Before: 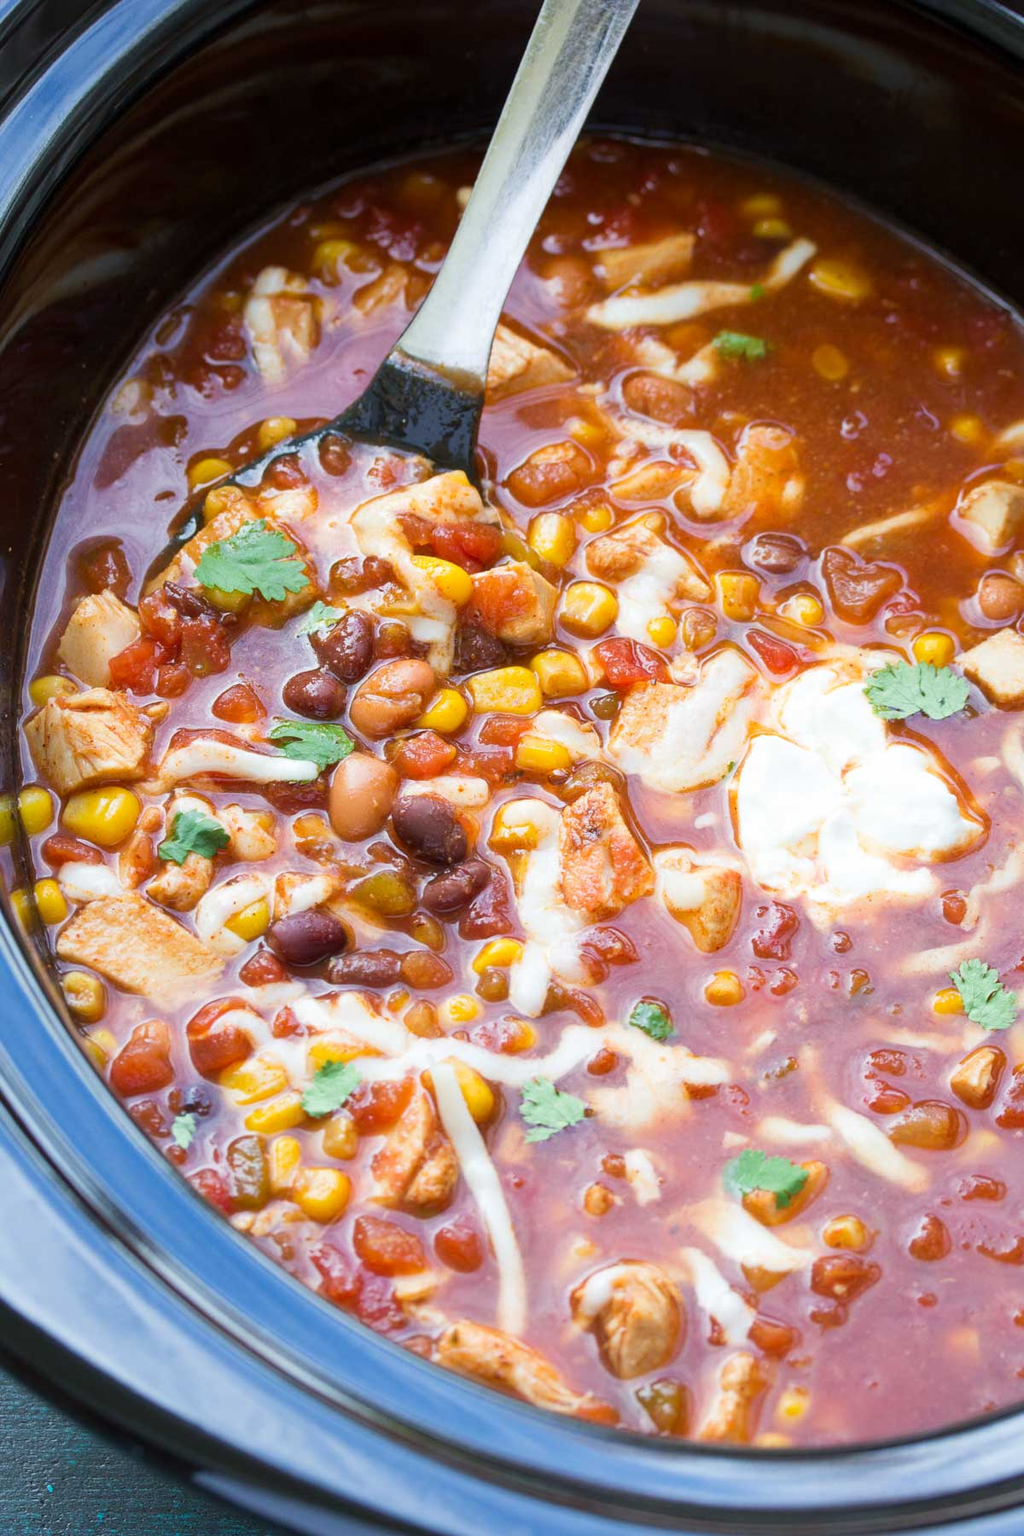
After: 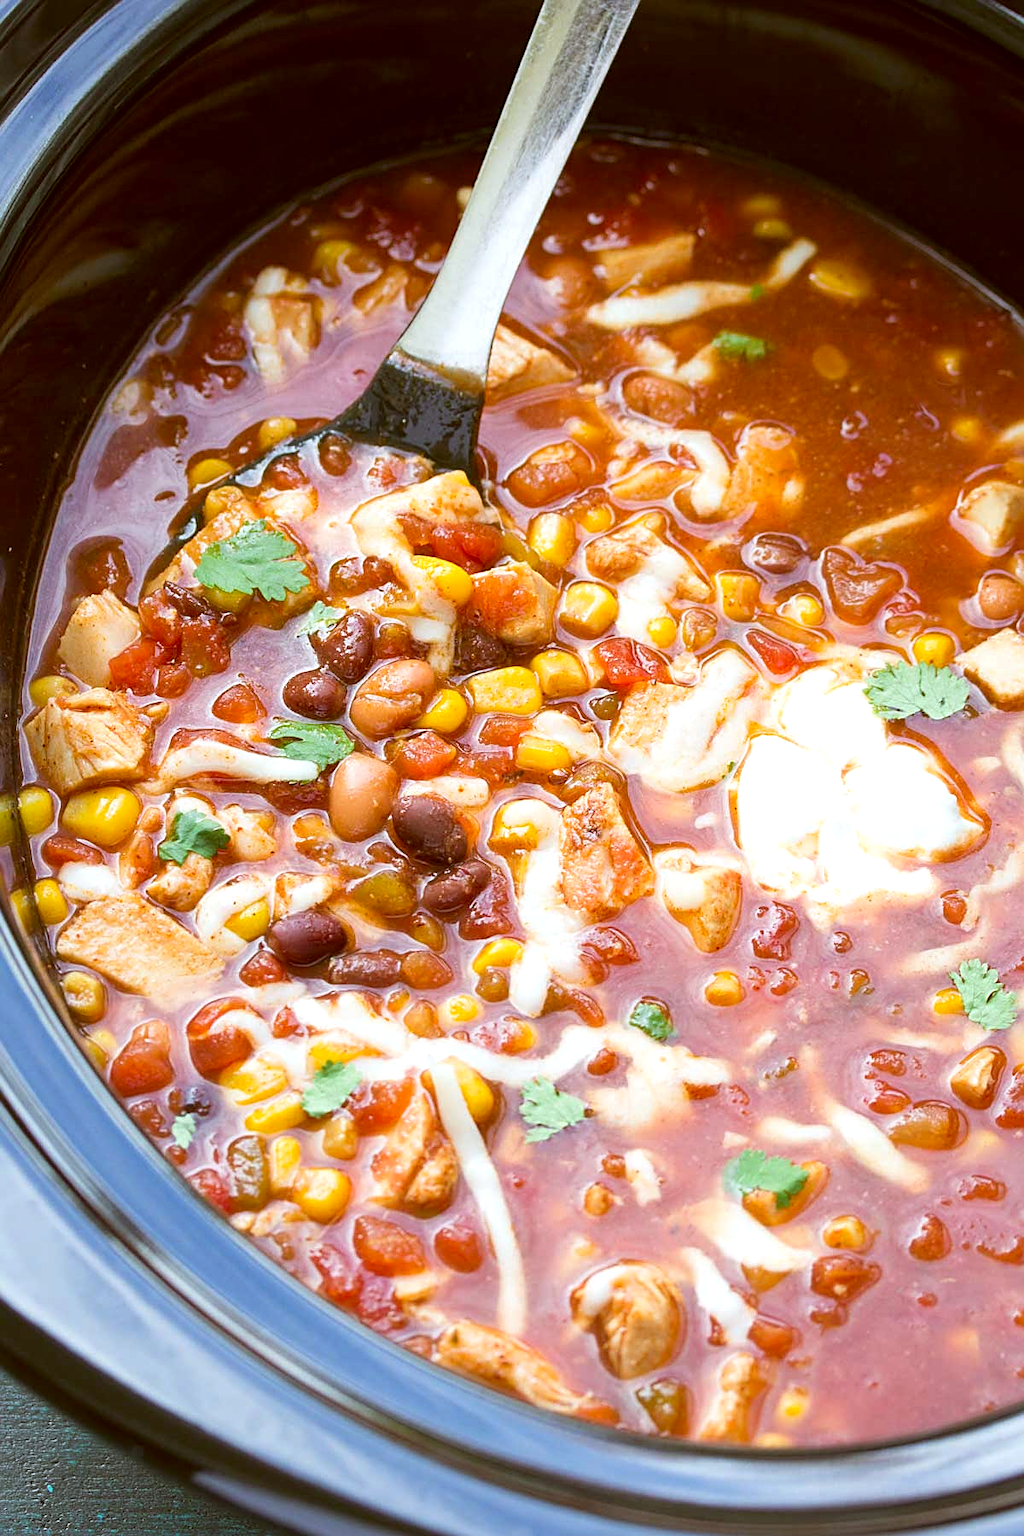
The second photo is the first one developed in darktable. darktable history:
color correction: highlights a* -0.428, highlights b* 0.163, shadows a* 5.02, shadows b* 20.06
exposure: exposure 0.188 EV, compensate highlight preservation false
sharpen: on, module defaults
